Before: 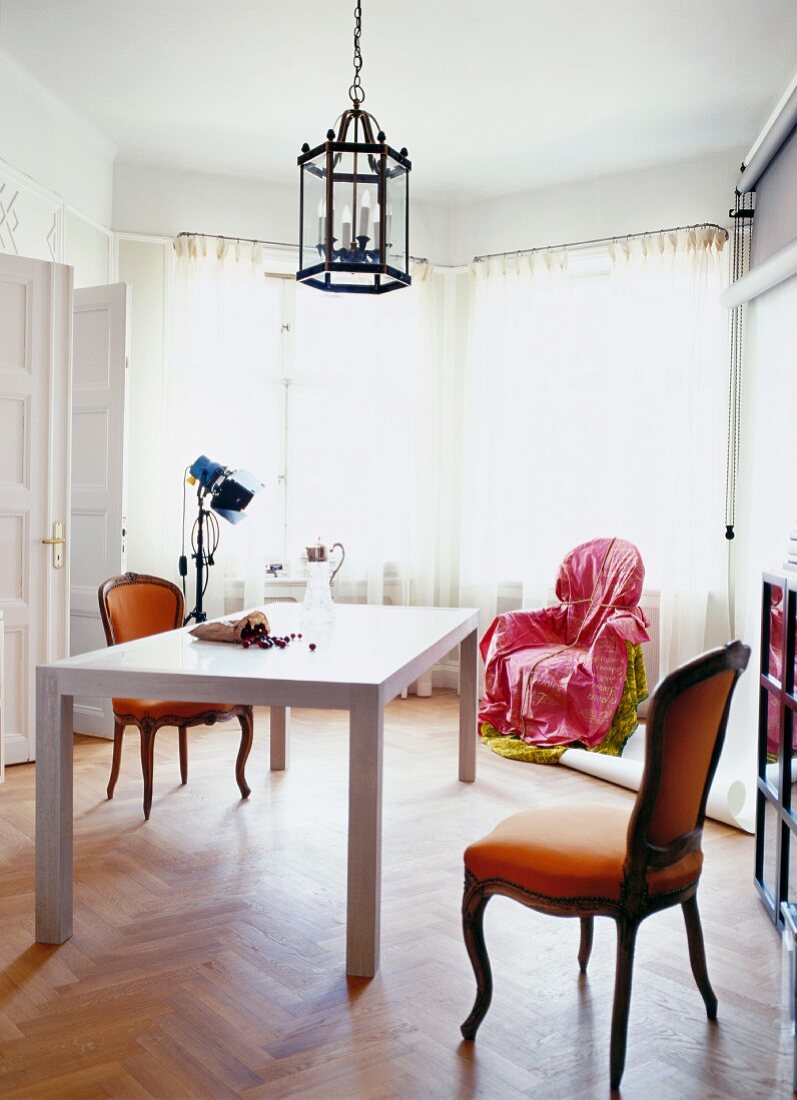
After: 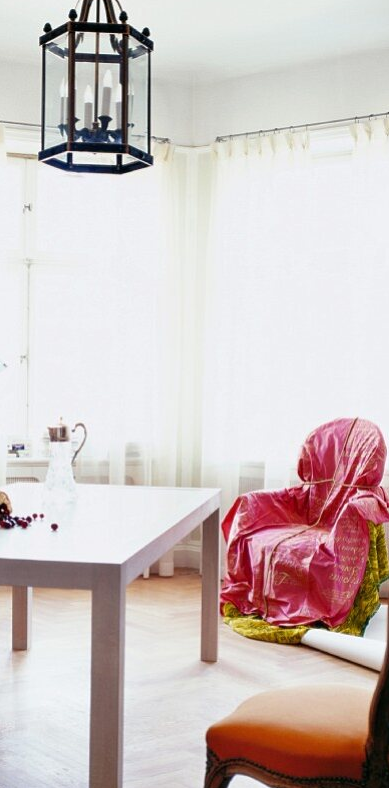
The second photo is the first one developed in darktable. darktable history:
crop: left 32.494%, top 10.931%, right 18.597%, bottom 17.37%
